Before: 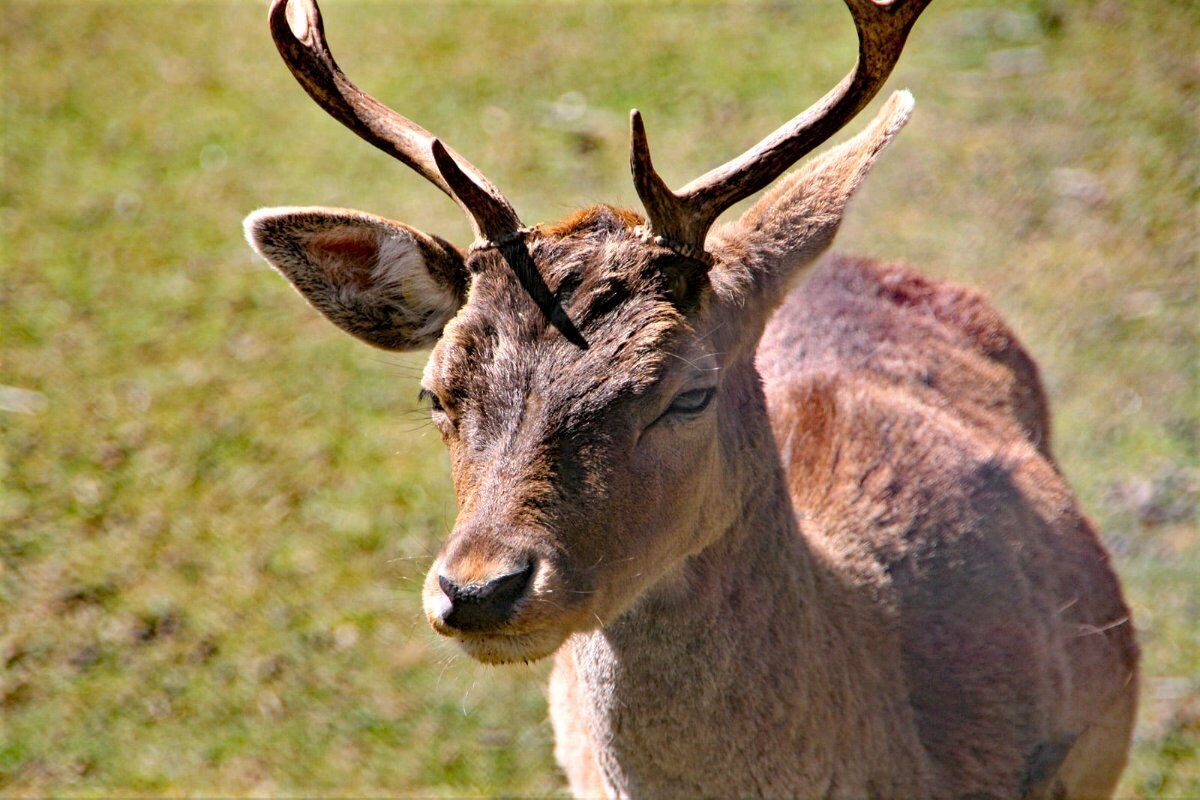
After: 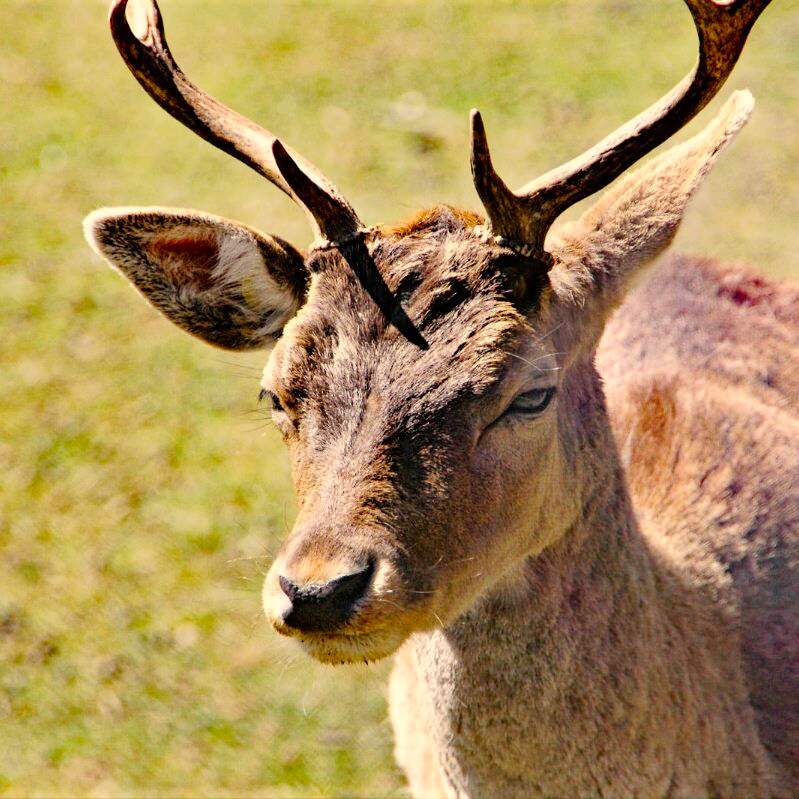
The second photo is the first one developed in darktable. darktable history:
color calibration: illuminant as shot in camera, x 0.358, y 0.373, temperature 4628.91 K
tone curve: curves: ch0 [(0, 0) (0.003, 0.002) (0.011, 0.007) (0.025, 0.016) (0.044, 0.027) (0.069, 0.045) (0.1, 0.077) (0.136, 0.114) (0.177, 0.166) (0.224, 0.241) (0.277, 0.328) (0.335, 0.413) (0.399, 0.498) (0.468, 0.572) (0.543, 0.638) (0.623, 0.711) (0.709, 0.786) (0.801, 0.853) (0.898, 0.929) (1, 1)], preserve colors none
crop and rotate: left 13.409%, right 19.924%
color correction: highlights a* 2.72, highlights b* 22.8
